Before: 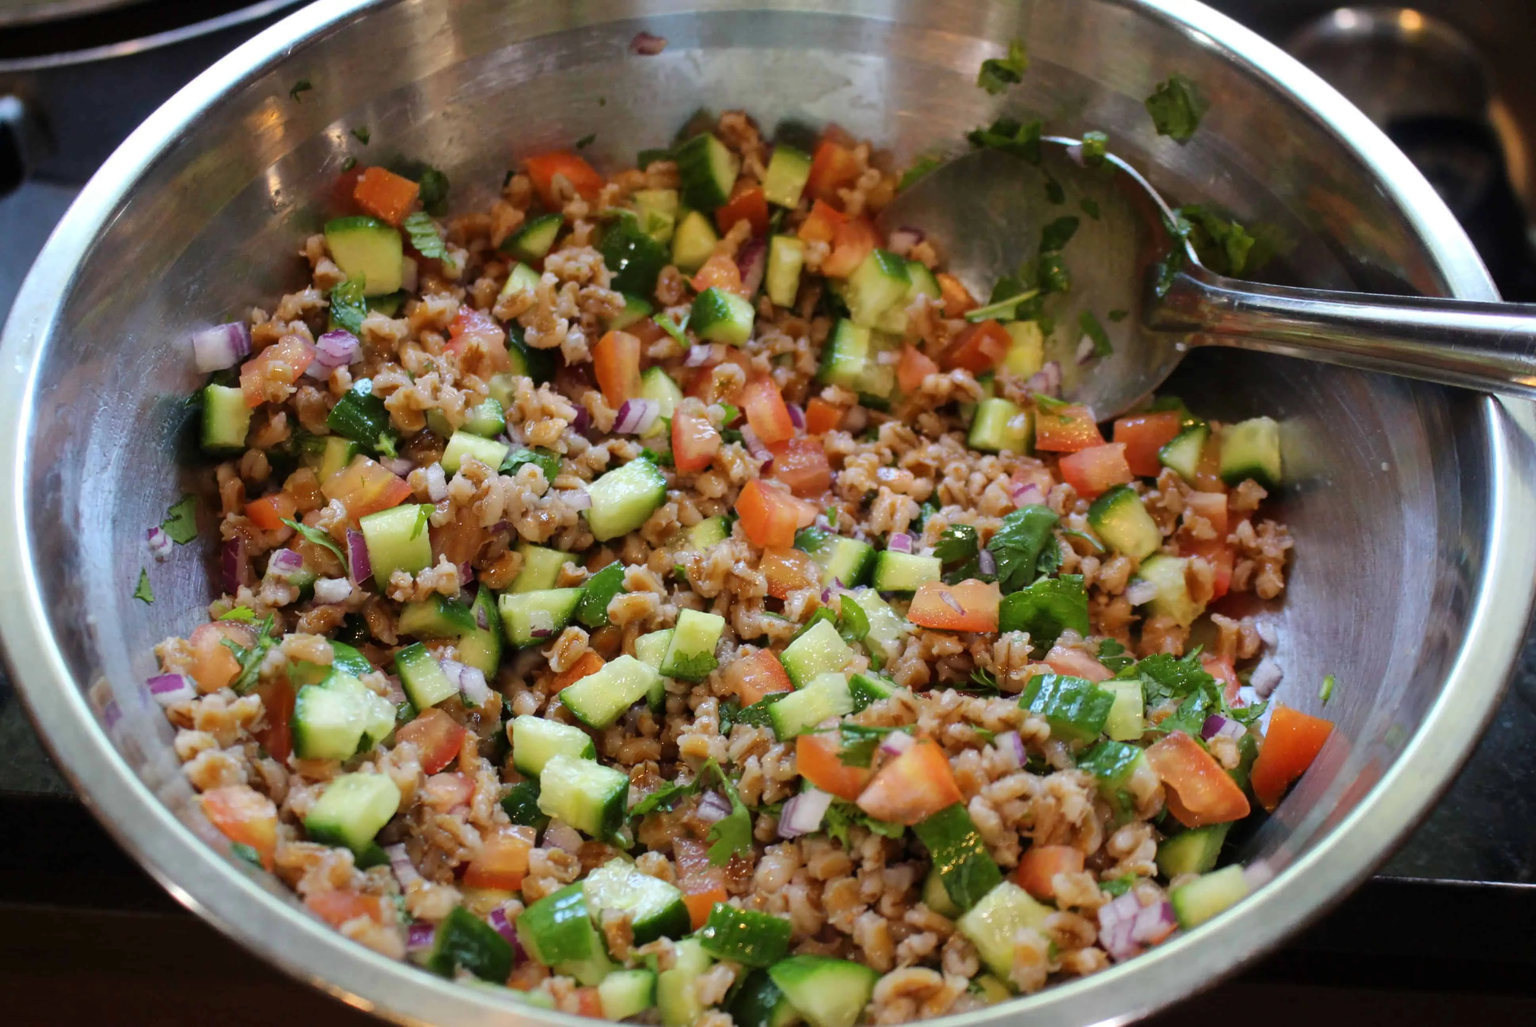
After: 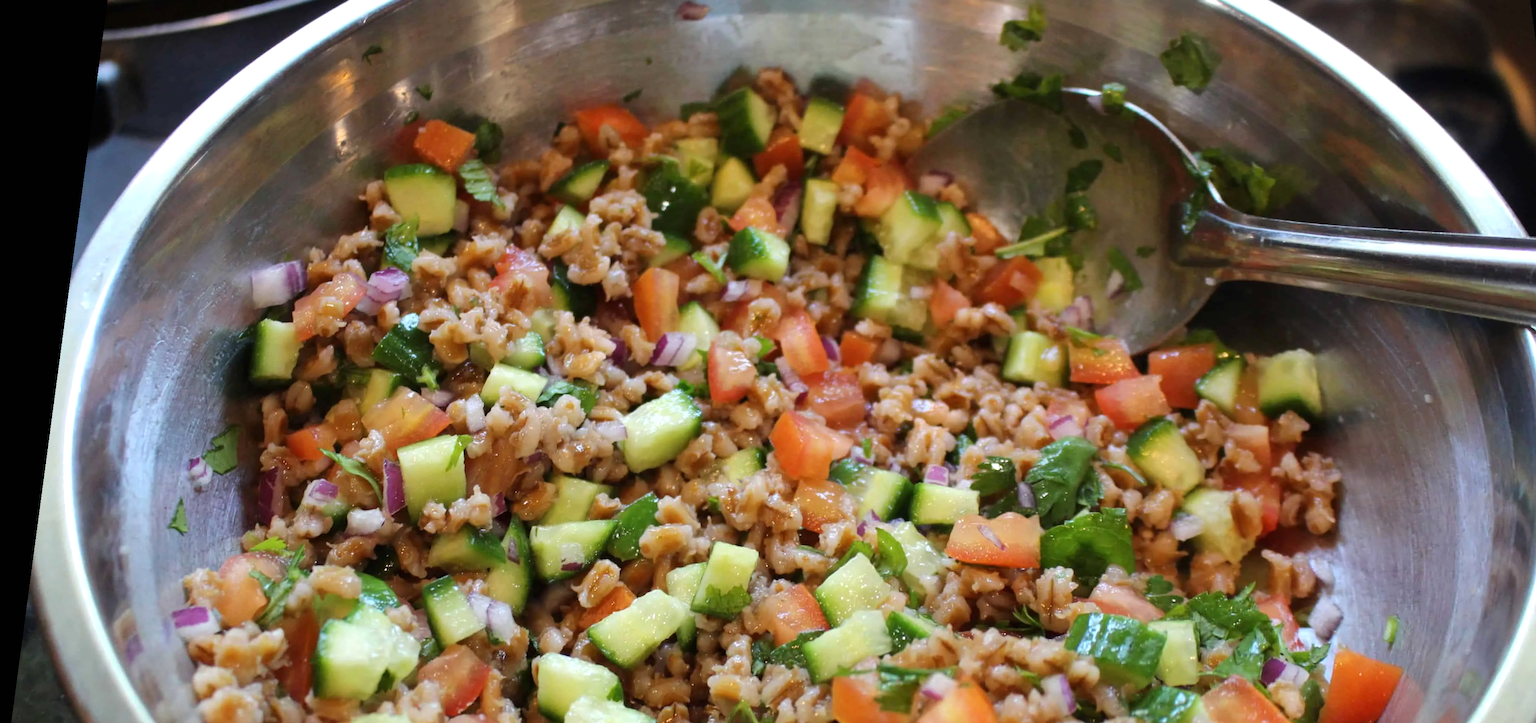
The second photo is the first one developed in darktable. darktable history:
rotate and perspective: rotation 0.128°, lens shift (vertical) -0.181, lens shift (horizontal) -0.044, shear 0.001, automatic cropping off
crop: left 1.509%, top 3.452%, right 7.696%, bottom 28.452%
exposure: black level correction 0, exposure 0.2 EV, compensate exposure bias true, compensate highlight preservation false
